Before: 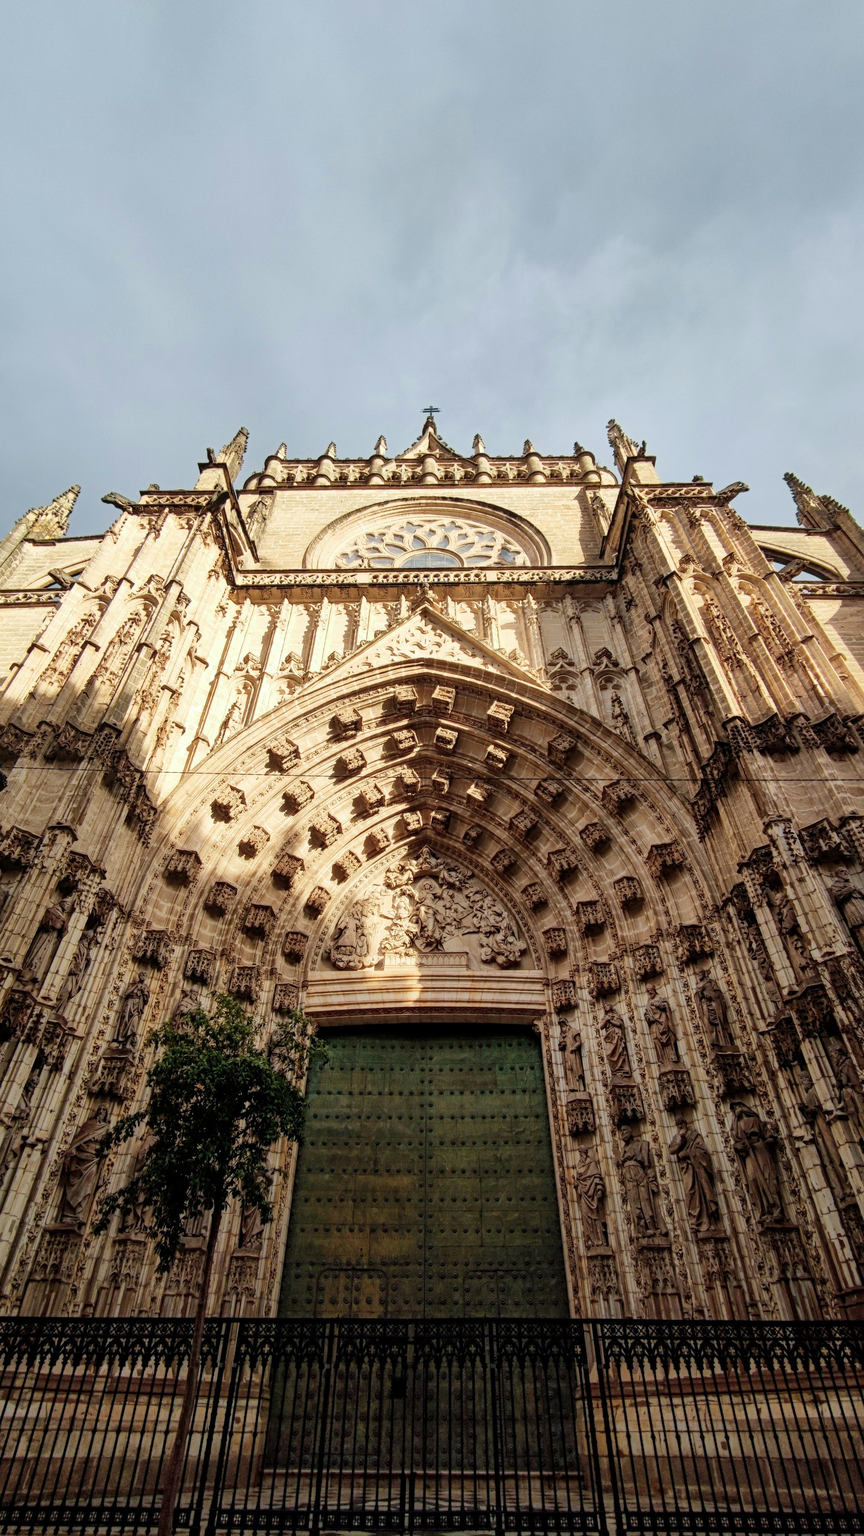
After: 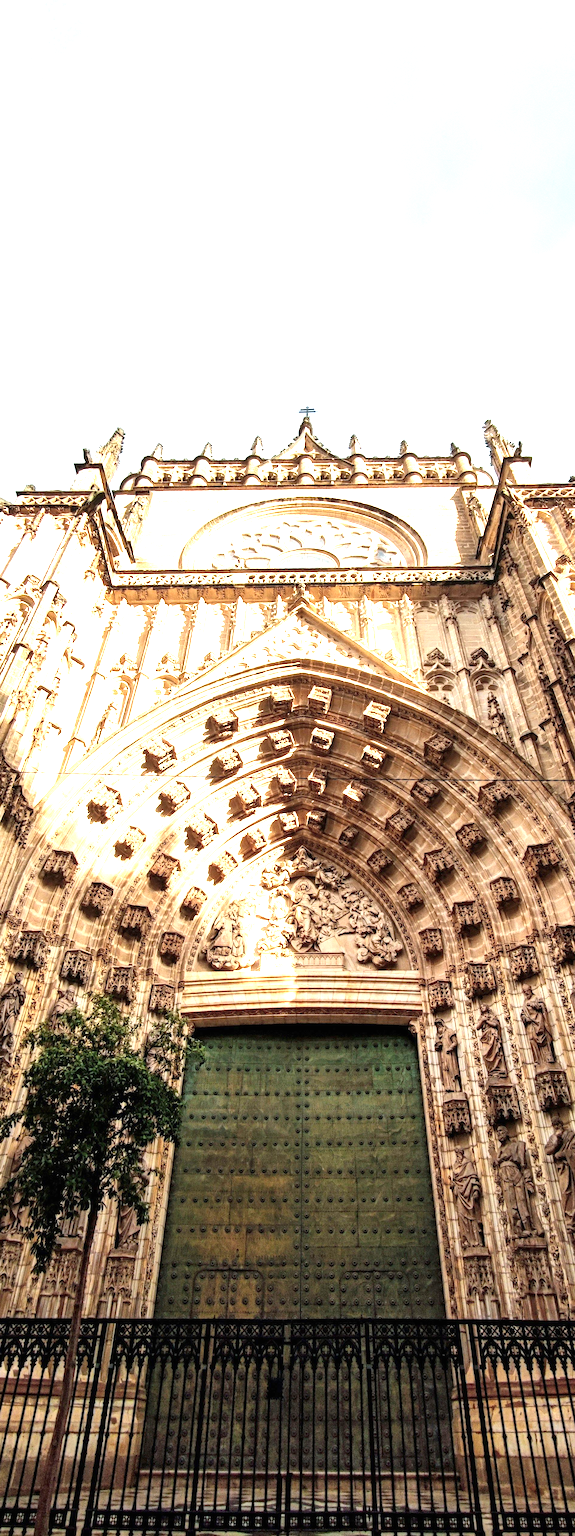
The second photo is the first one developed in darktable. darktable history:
crop and rotate: left 14.385%, right 18.948%
exposure: black level correction 0, exposure 1.45 EV, compensate exposure bias true, compensate highlight preservation false
